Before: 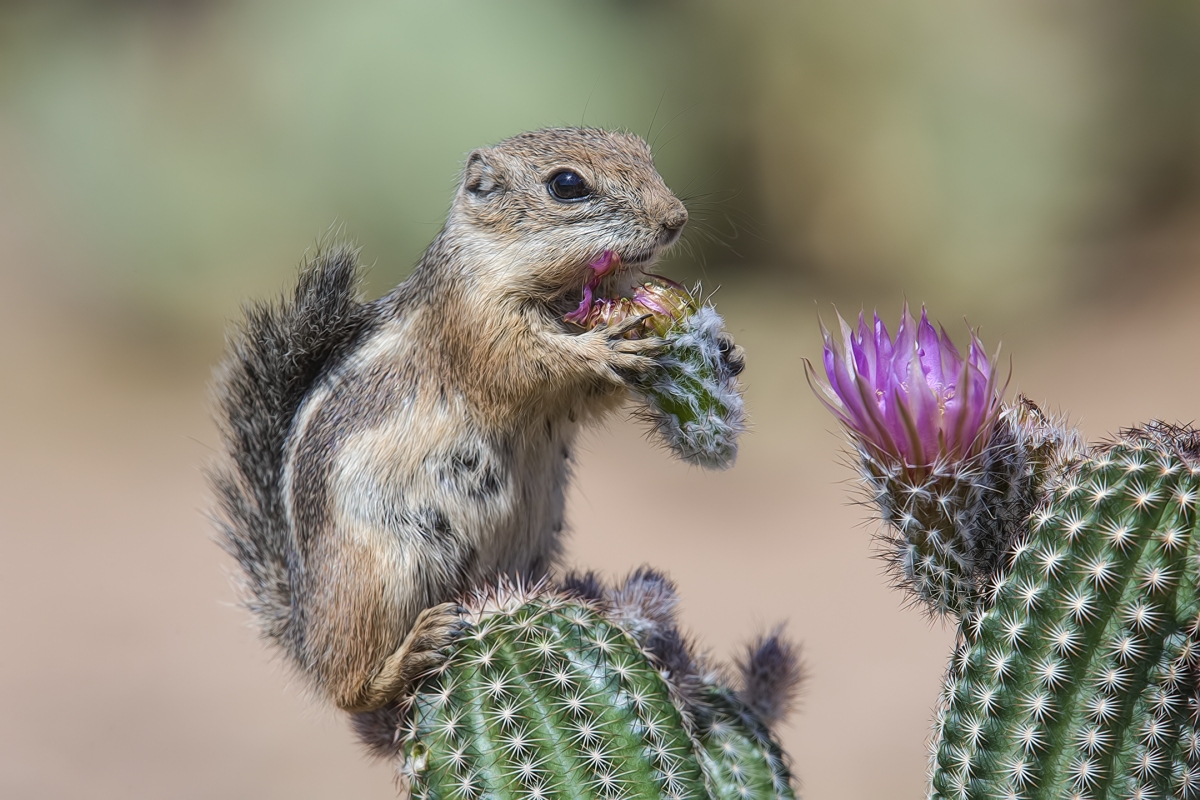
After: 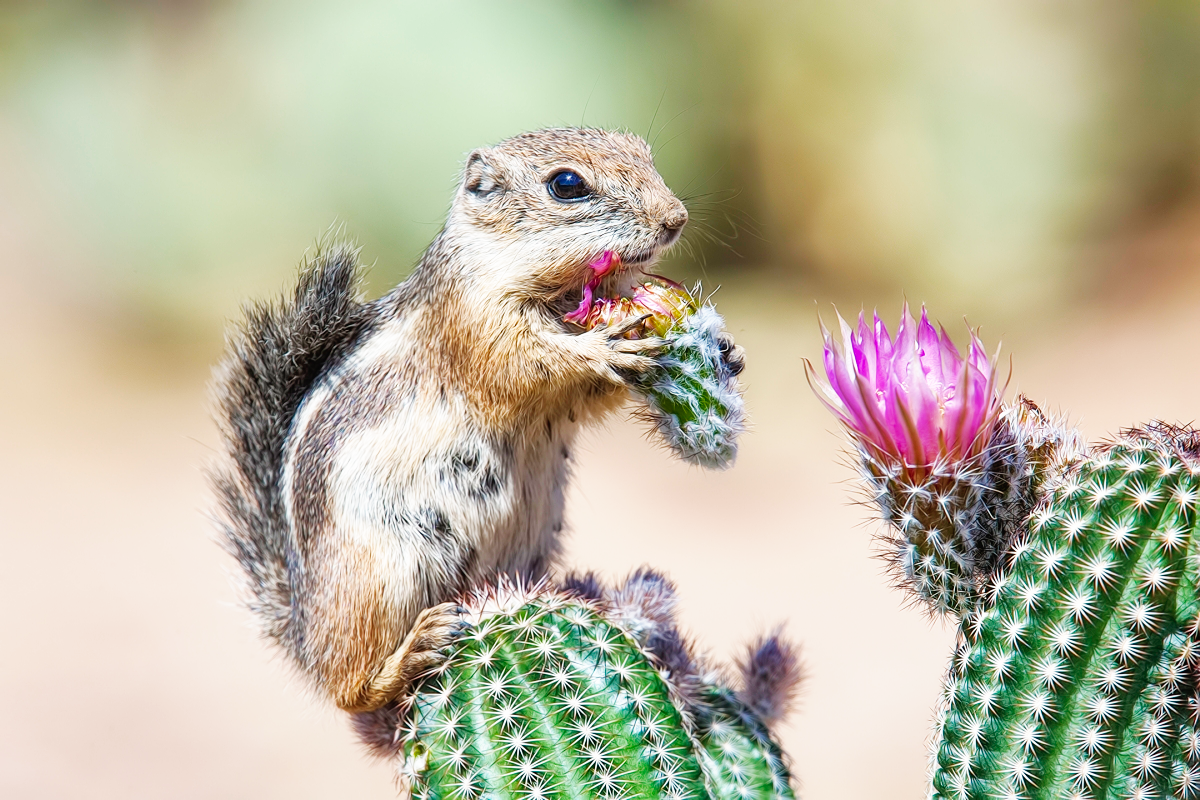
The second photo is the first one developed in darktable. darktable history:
shadows and highlights: on, module defaults
base curve: curves: ch0 [(0, 0) (0.007, 0.004) (0.027, 0.03) (0.046, 0.07) (0.207, 0.54) (0.442, 0.872) (0.673, 0.972) (1, 1)], preserve colors none
